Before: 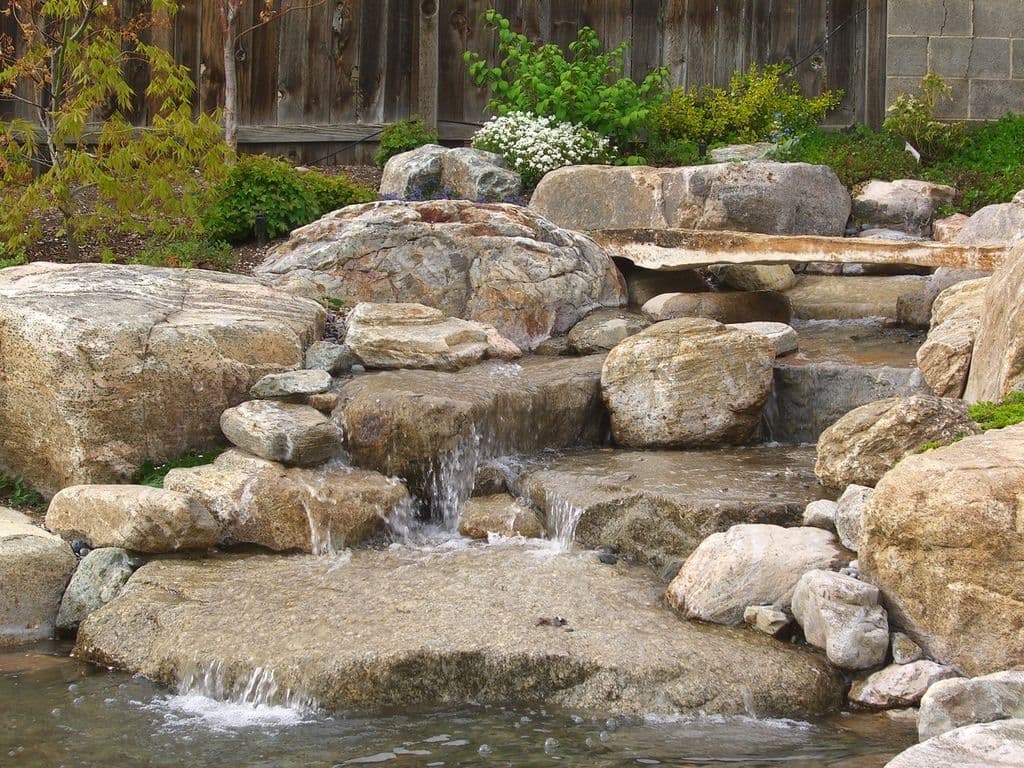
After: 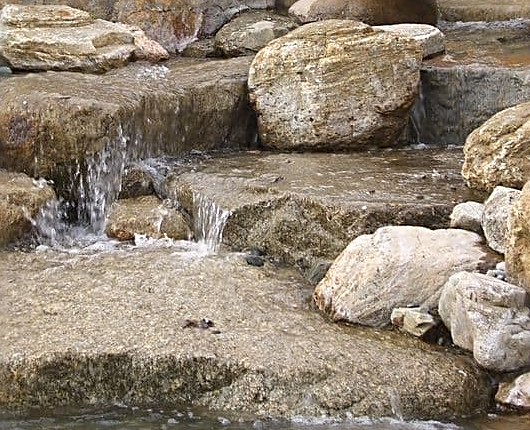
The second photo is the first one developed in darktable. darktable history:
sharpen: radius 2.676, amount 0.669
crop: left 34.479%, top 38.822%, right 13.718%, bottom 5.172%
